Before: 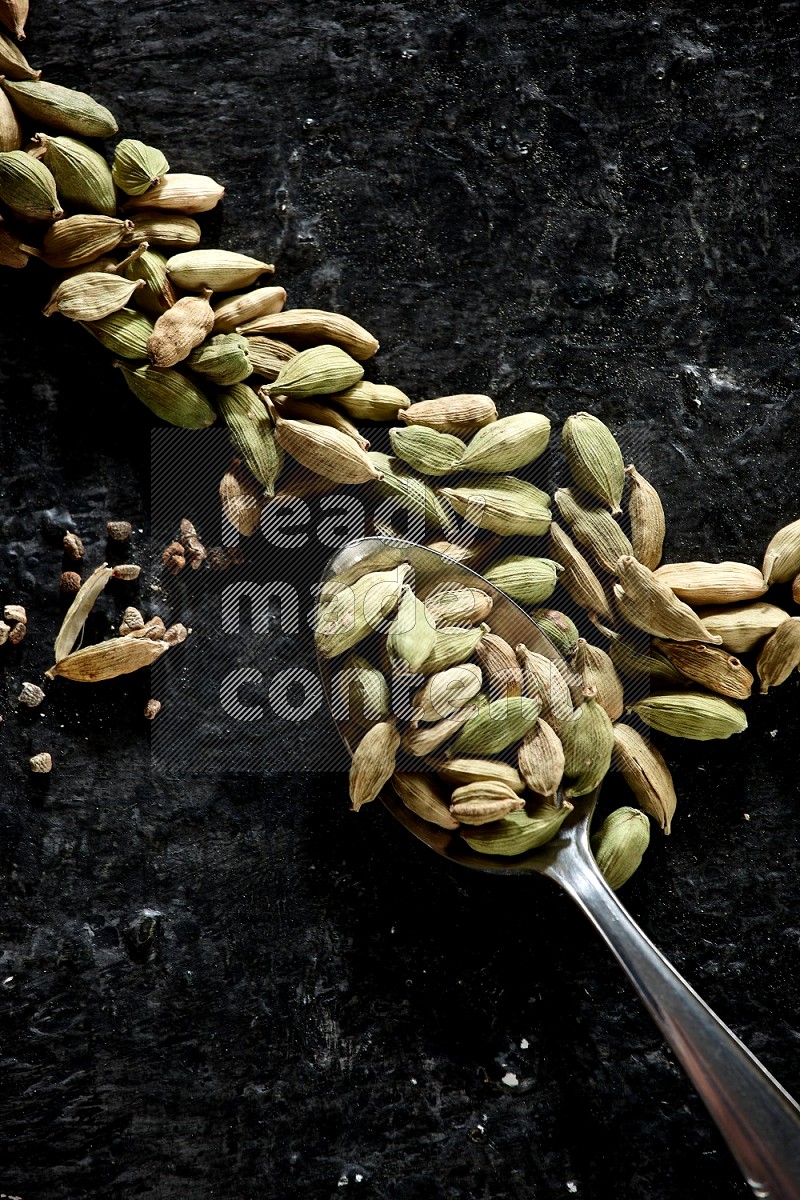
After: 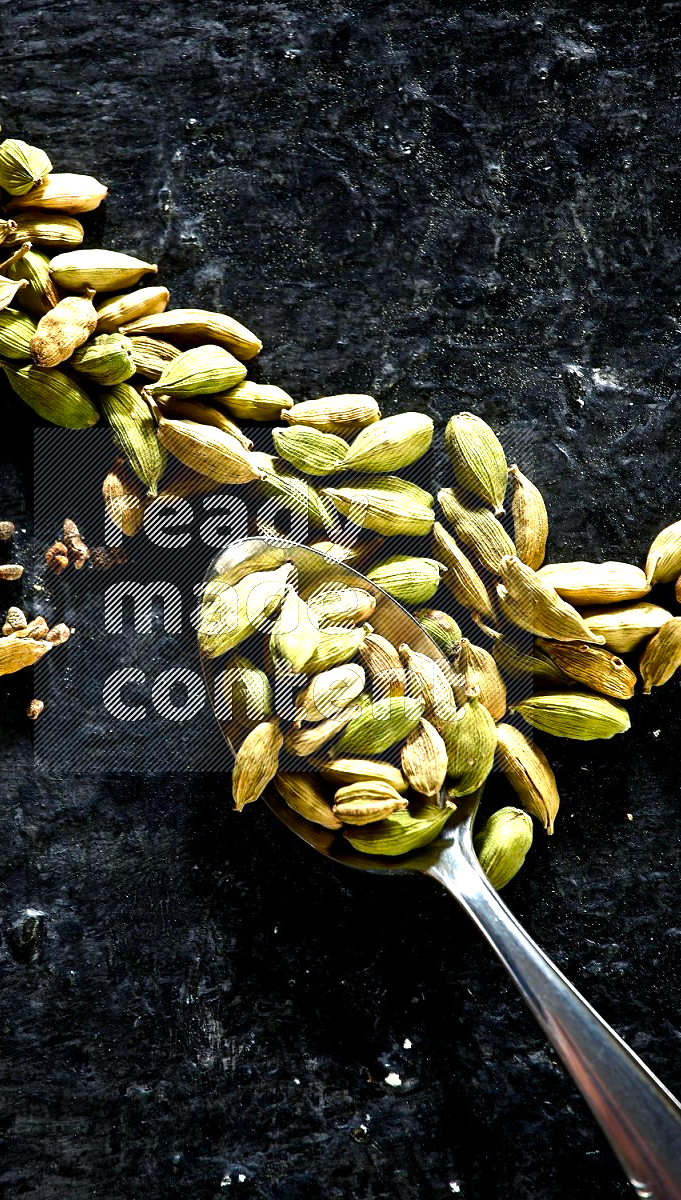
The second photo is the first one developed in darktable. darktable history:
color balance rgb: shadows lift › chroma 4.118%, shadows lift › hue 254.28°, linear chroma grading › global chroma 15.279%, perceptual saturation grading › global saturation 19.557%, perceptual brilliance grading › global brilliance 30.724%, global vibrance 3.021%
crop and rotate: left 14.779%
